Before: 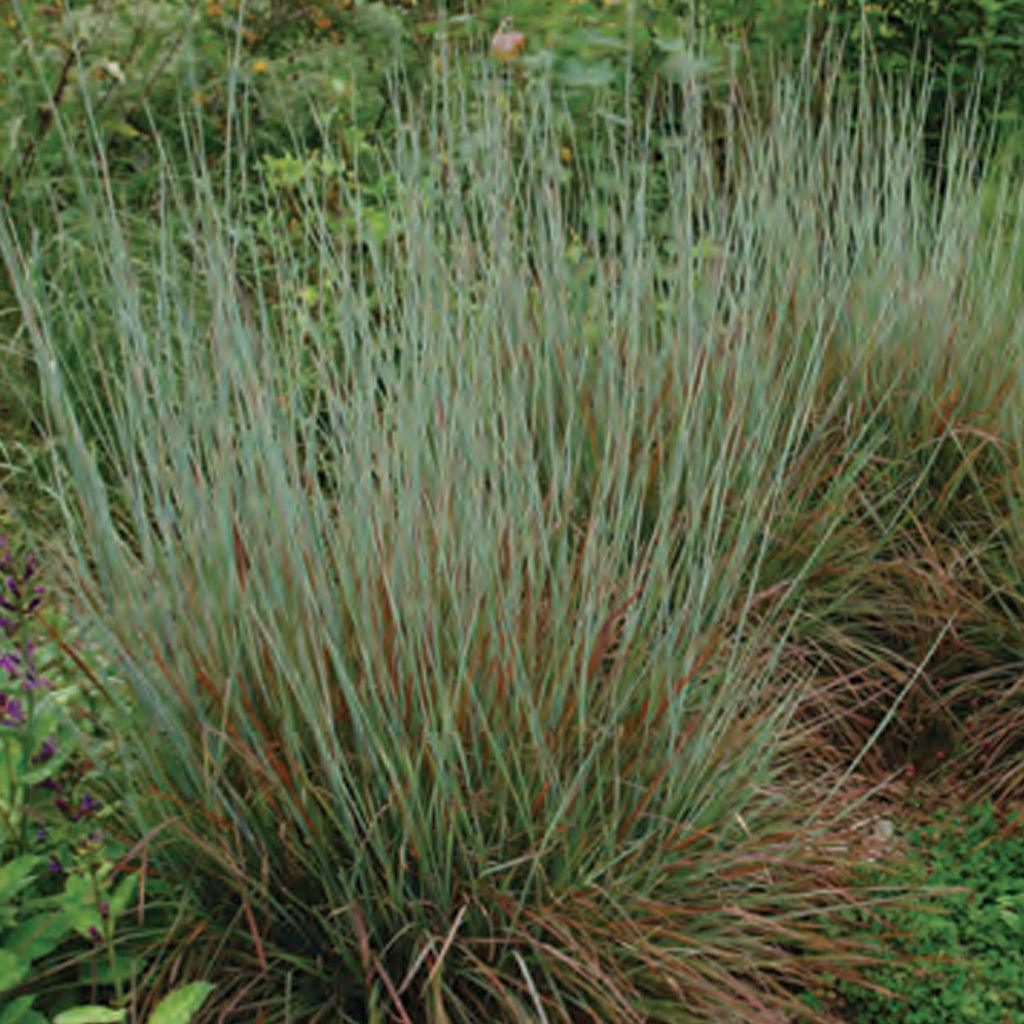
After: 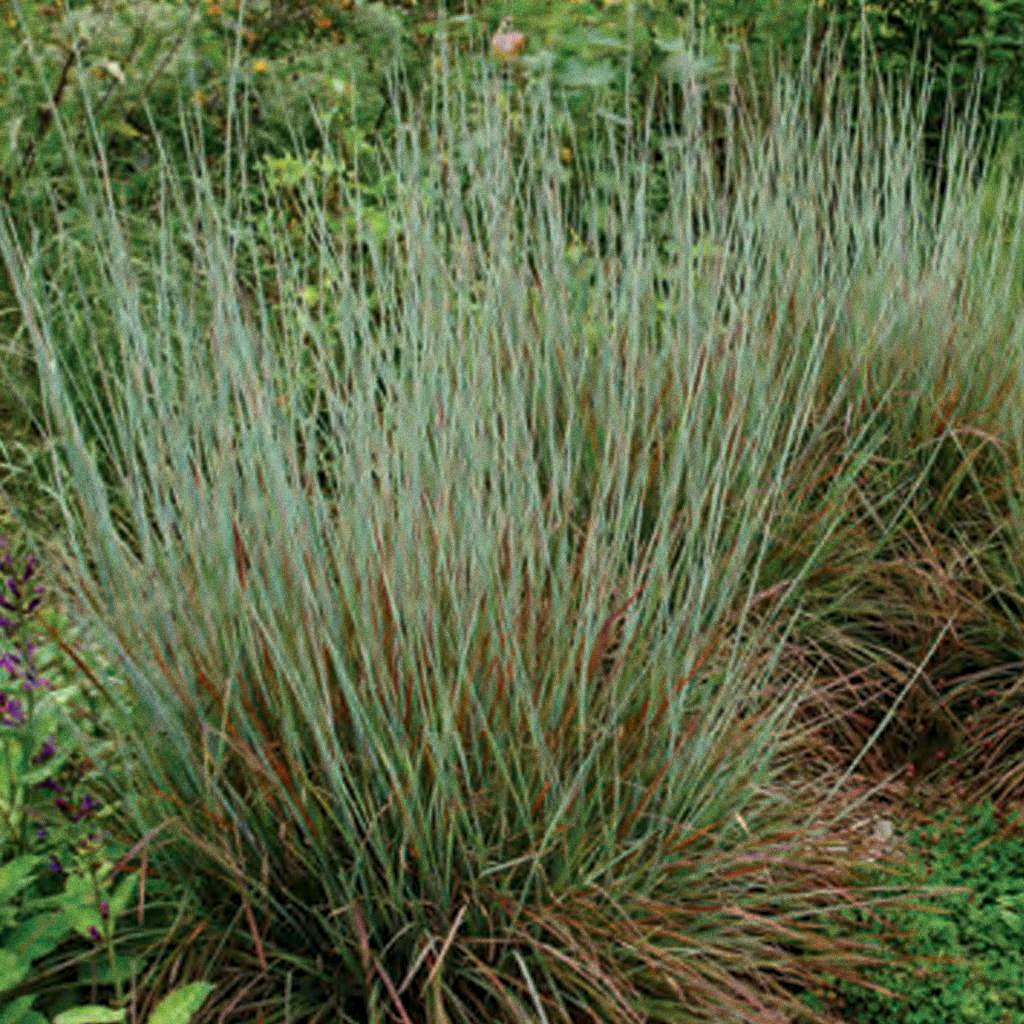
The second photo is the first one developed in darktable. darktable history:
contrast brightness saturation: contrast 0.1, brightness 0.03, saturation 0.09
local contrast: on, module defaults
grain: coarseness 9.61 ISO, strength 35.62%
